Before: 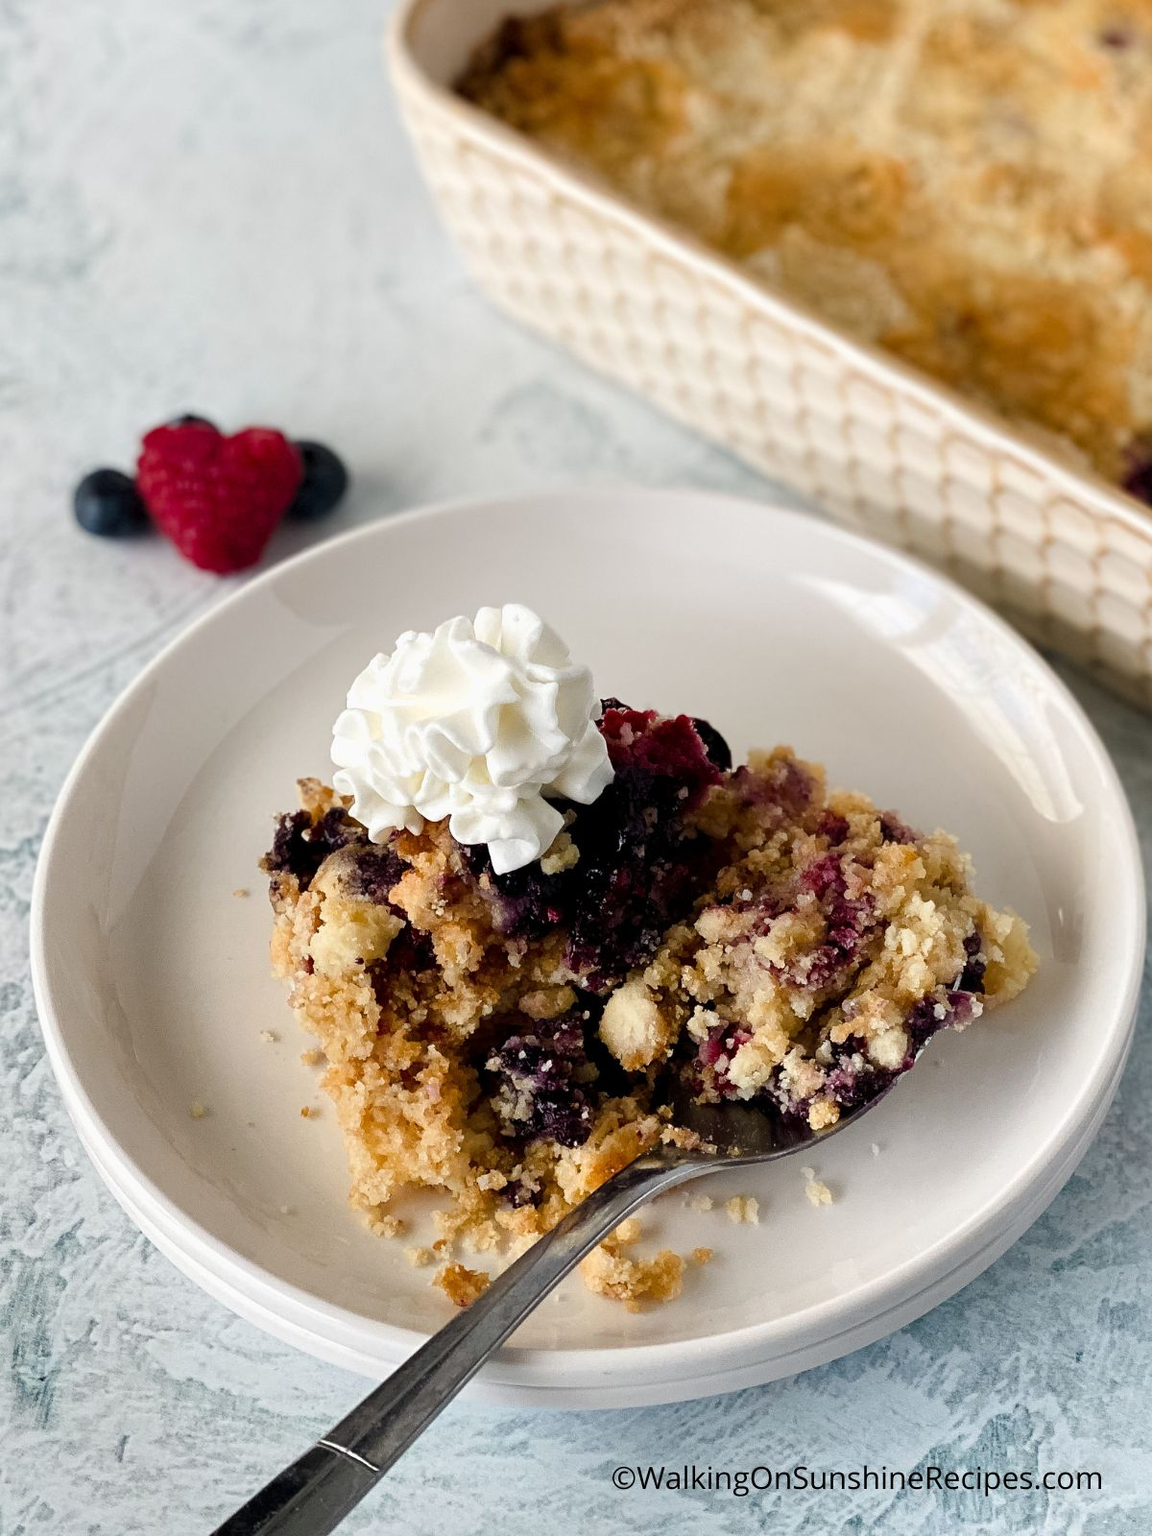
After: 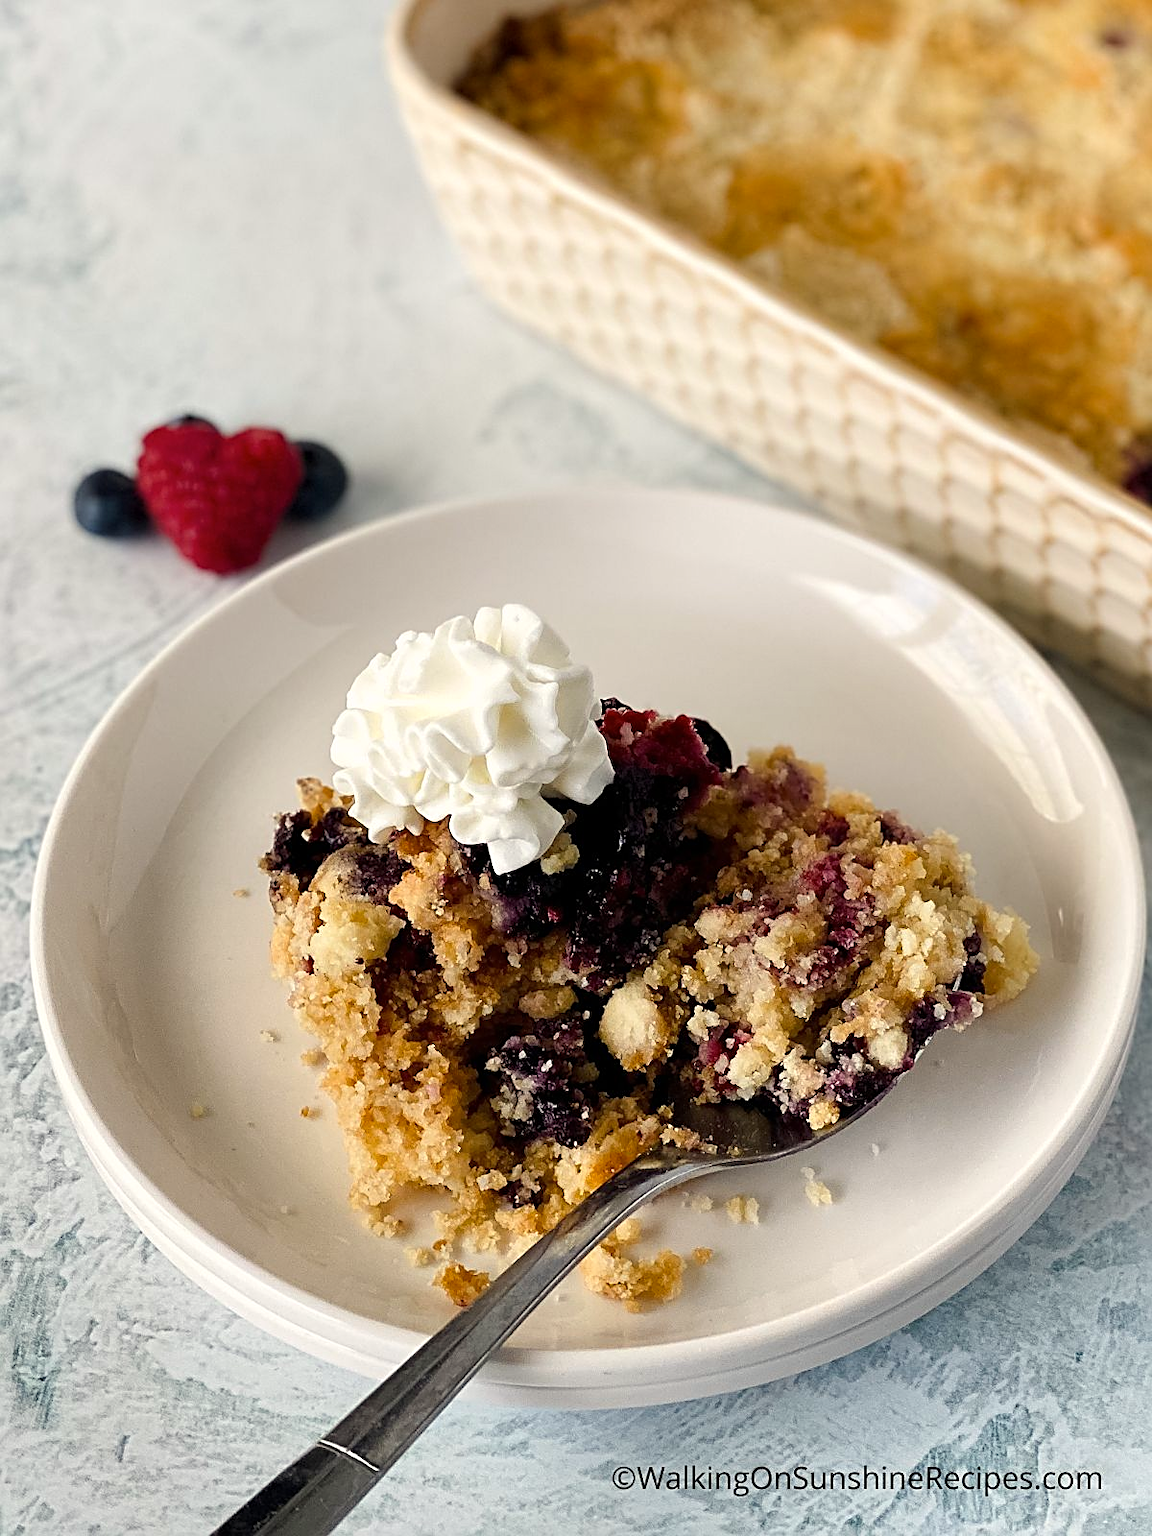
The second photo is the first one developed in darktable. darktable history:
color correction: highlights a* -5.94, highlights b* 11.19
white balance: red 1.05, blue 1.072
sharpen: on, module defaults
